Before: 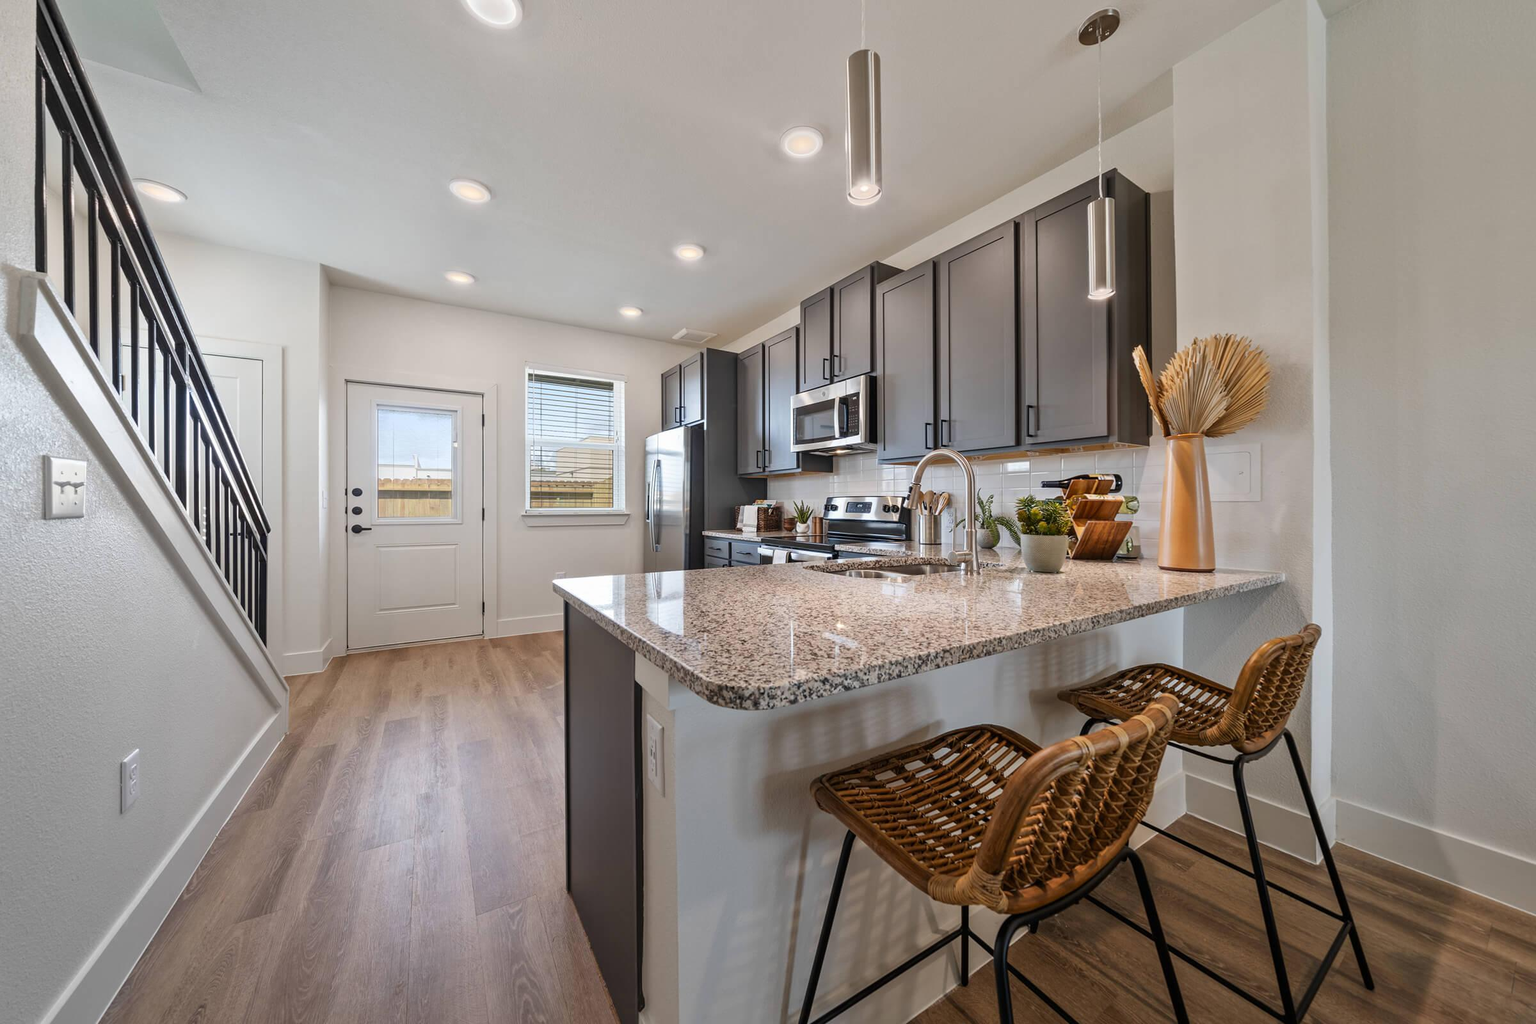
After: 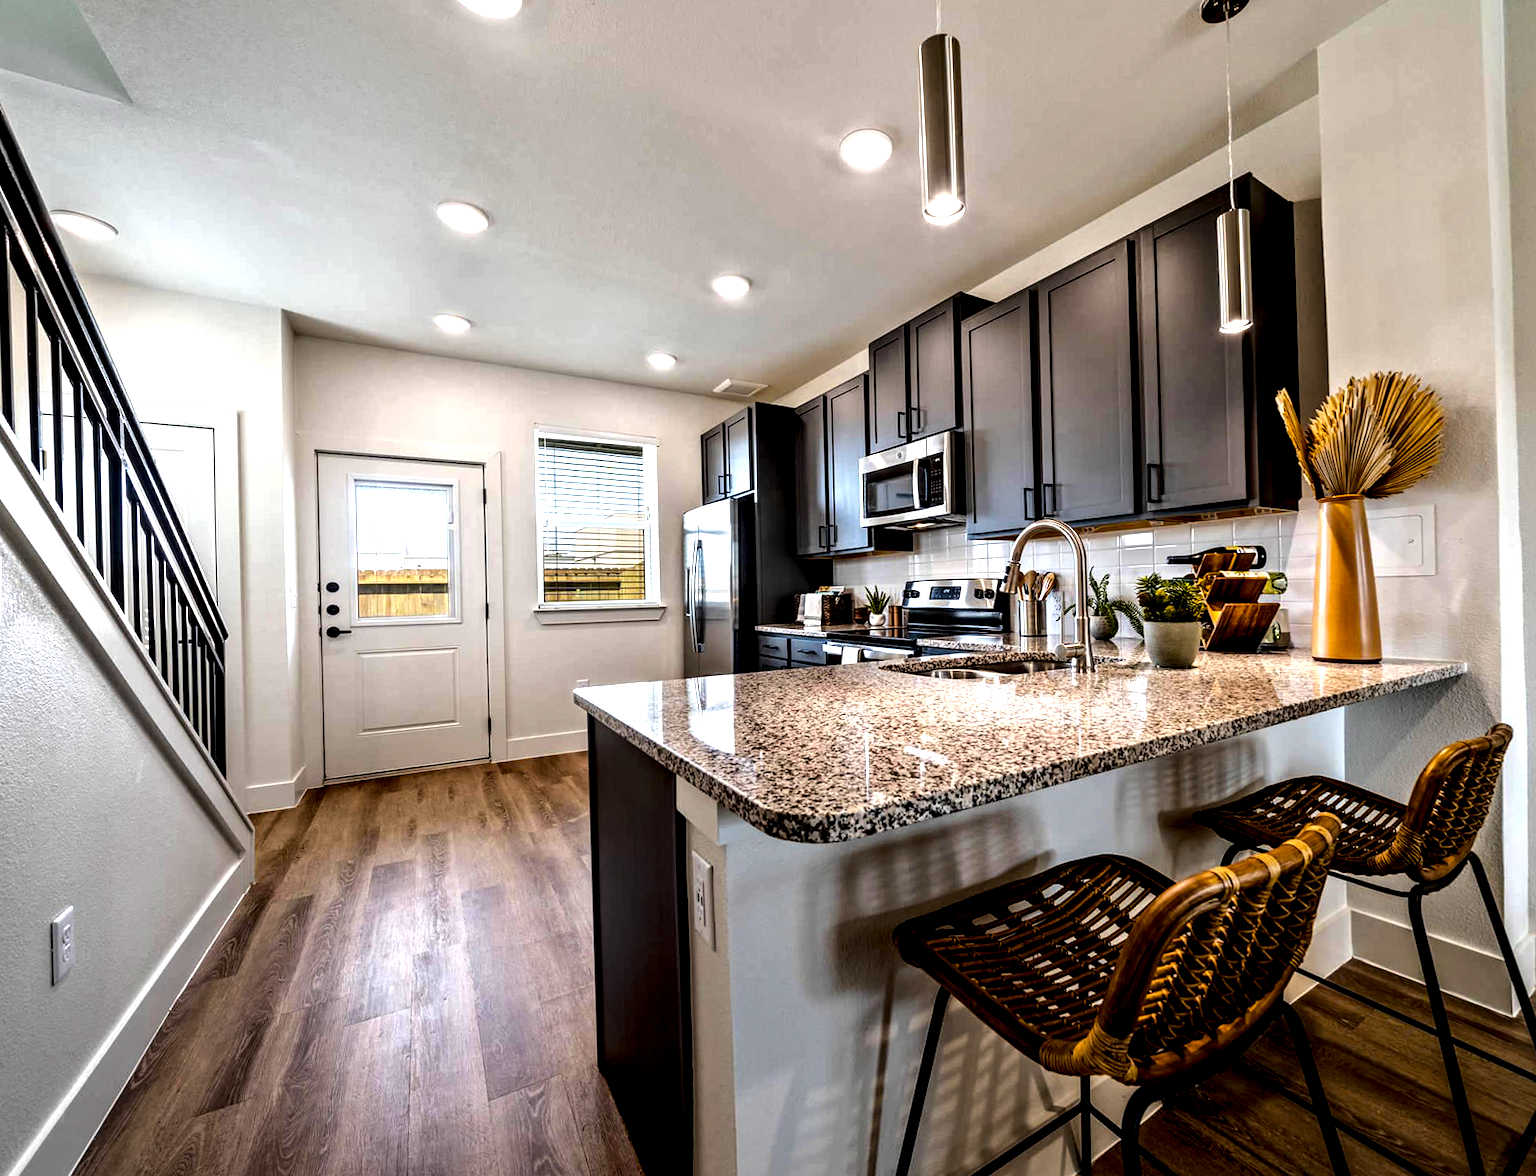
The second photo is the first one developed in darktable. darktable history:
crop and rotate: angle 1.2°, left 4.123%, top 0.453%, right 11.385%, bottom 2.476%
contrast brightness saturation: contrast 0.035, brightness -0.034
color balance rgb: power › luminance -14.761%, linear chroma grading › global chroma 25.236%, perceptual saturation grading › global saturation 25.107%, perceptual brilliance grading › highlights 17.455%, perceptual brilliance grading › mid-tones 32.388%, perceptual brilliance grading › shadows -31.163%, global vibrance 14.296%
local contrast: highlights 81%, shadows 57%, detail 173%, midtone range 0.601
